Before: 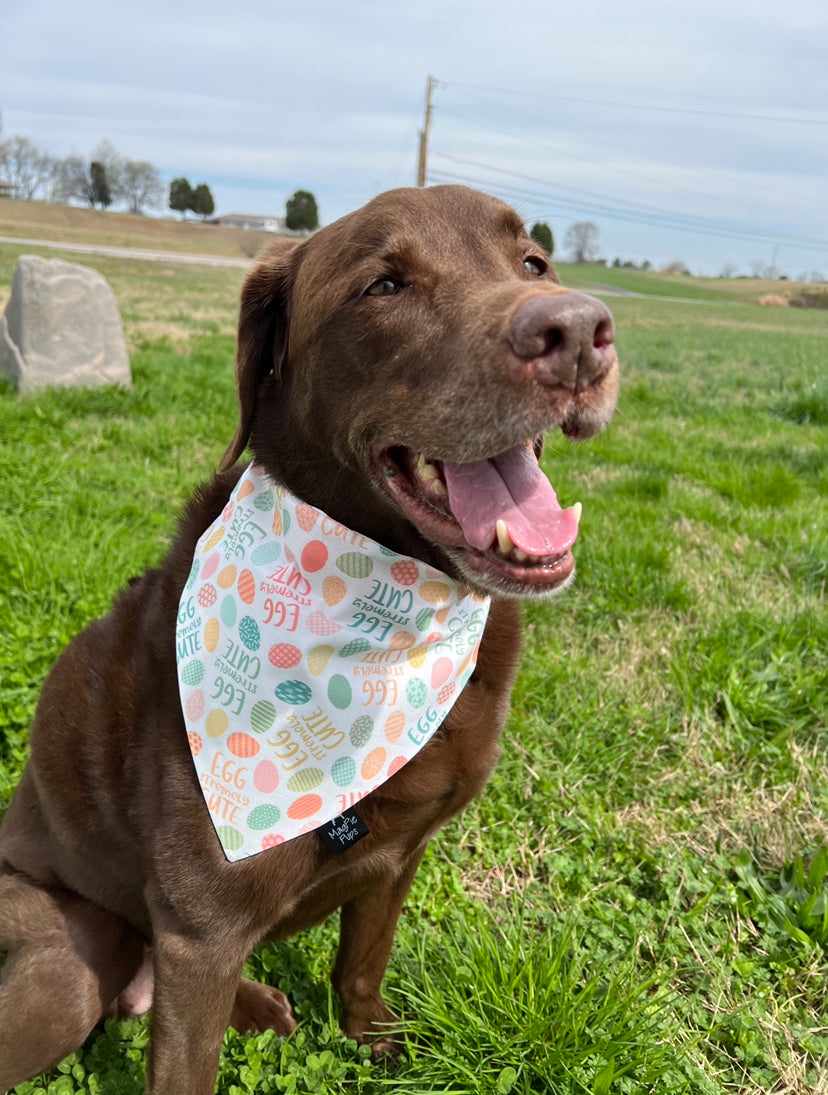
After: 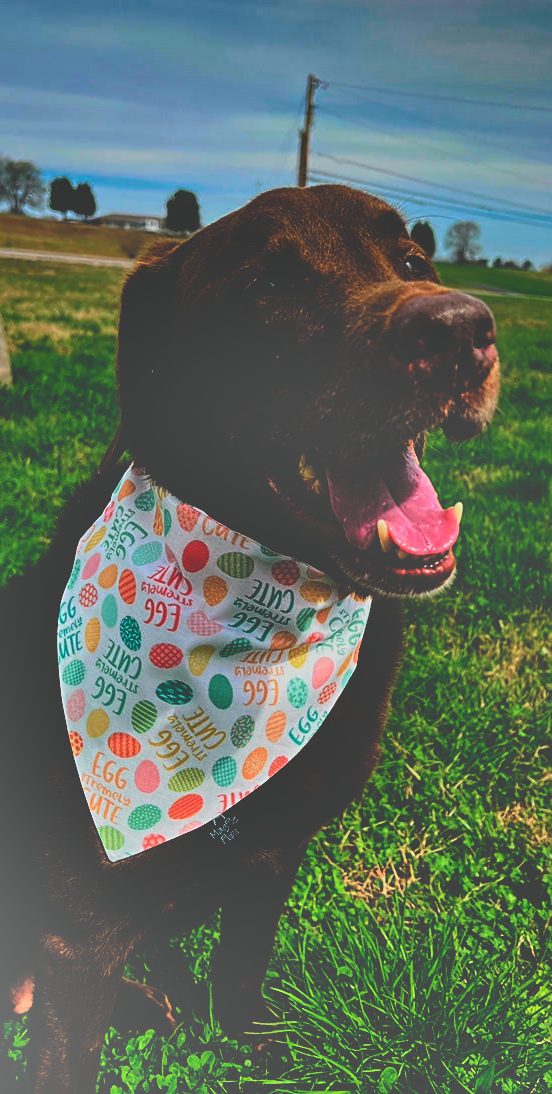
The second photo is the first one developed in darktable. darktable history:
shadows and highlights: radius 122.83, shadows 99.76, white point adjustment -2.93, highlights -99.28, soften with gaussian
sharpen: on, module defaults
base curve: curves: ch0 [(0, 0.036) (0.083, 0.04) (0.804, 1)], preserve colors none
exposure: exposure -0.923 EV, compensate highlight preservation false
tone curve: curves: ch0 [(0, 0.003) (0.044, 0.032) (0.12, 0.089) (0.19, 0.175) (0.271, 0.294) (0.457, 0.546) (0.588, 0.71) (0.701, 0.815) (0.86, 0.922) (1, 0.982)]; ch1 [(0, 0) (0.247, 0.215) (0.433, 0.382) (0.466, 0.426) (0.493, 0.481) (0.501, 0.5) (0.517, 0.524) (0.557, 0.582) (0.598, 0.651) (0.671, 0.735) (0.796, 0.85) (1, 1)]; ch2 [(0, 0) (0.249, 0.216) (0.357, 0.317) (0.448, 0.432) (0.478, 0.492) (0.498, 0.499) (0.517, 0.53) (0.537, 0.57) (0.569, 0.623) (0.61, 0.663) (0.706, 0.75) (0.808, 0.809) (0.991, 0.968)], color space Lab, independent channels, preserve colors none
crop and rotate: left 14.493%, right 18.819%
